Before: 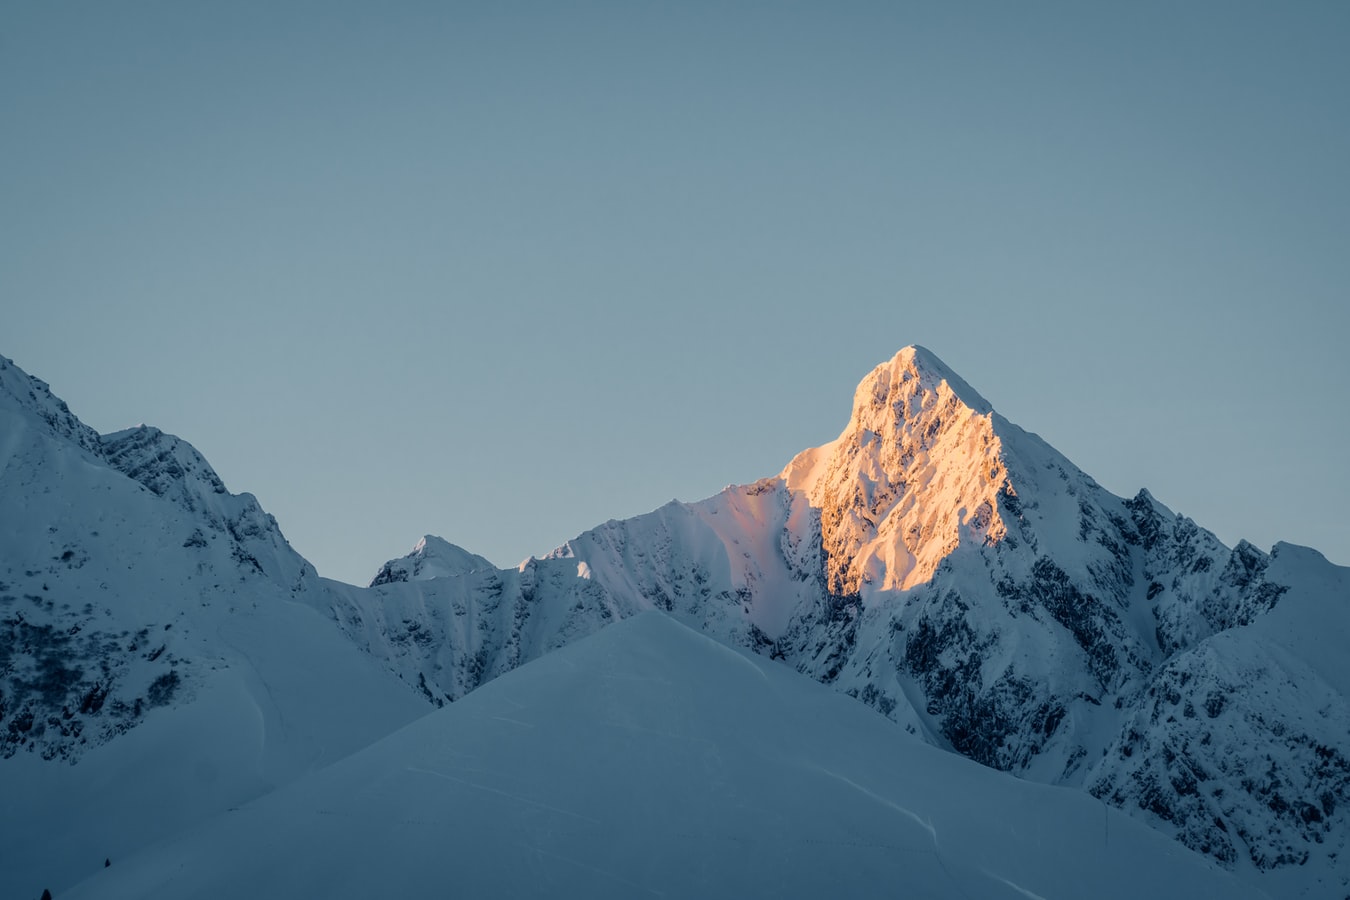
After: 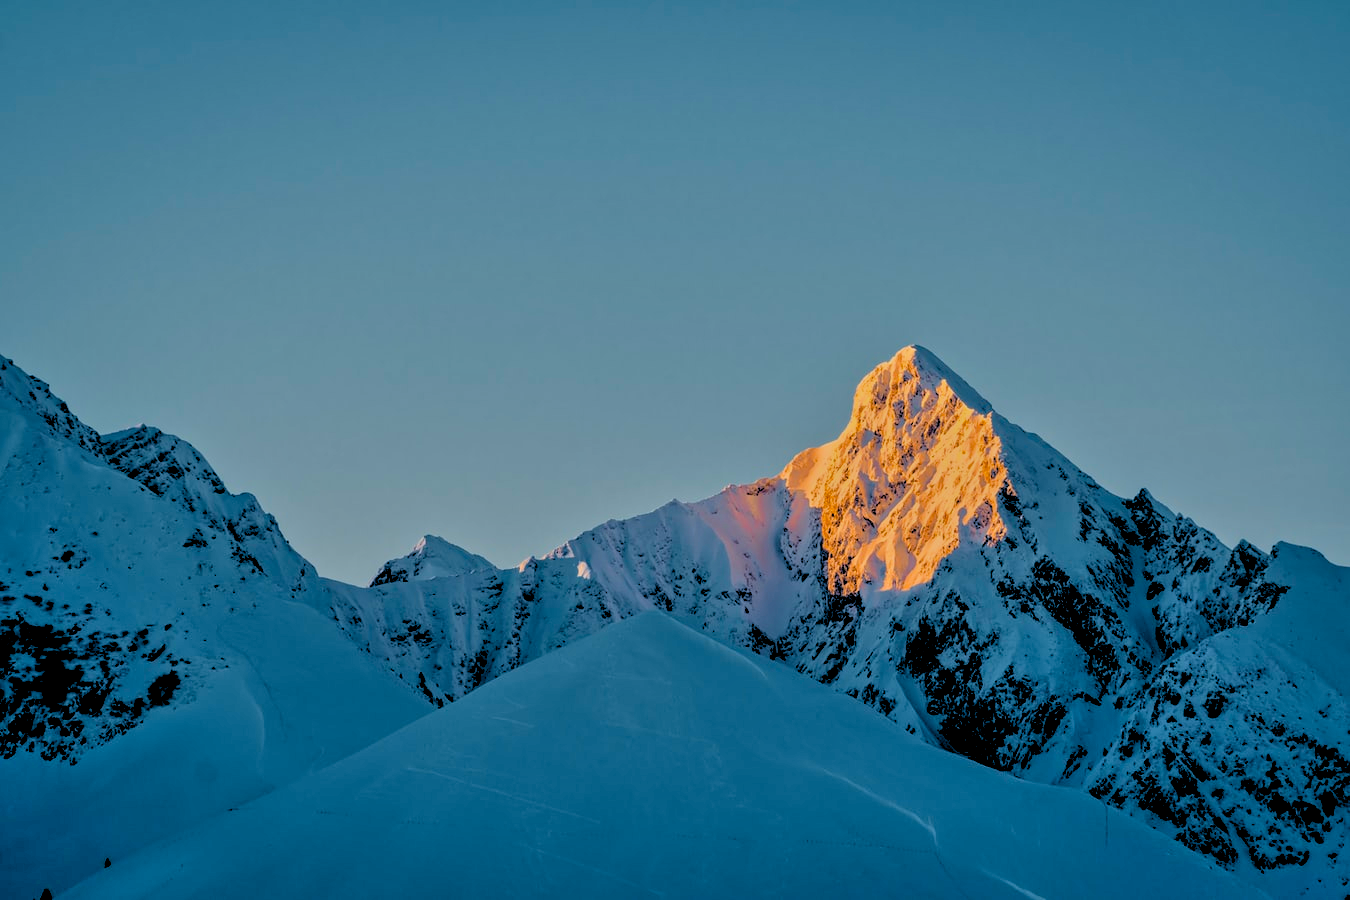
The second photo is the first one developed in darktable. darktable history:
tone equalizer: -8 EV -0.002 EV, -7 EV 0.005 EV, -6 EV -0.008 EV, -5 EV 0.007 EV, -4 EV -0.042 EV, -3 EV -0.233 EV, -2 EV -0.662 EV, -1 EV -0.983 EV, +0 EV -0.969 EV, smoothing diameter 2%, edges refinement/feathering 20, mask exposure compensation -1.57 EV, filter diffusion 5
contrast brightness saturation: saturation 0.18
color balance rgb: perceptual saturation grading › global saturation 25%, global vibrance 20%
haze removal: compatibility mode true, adaptive false
shadows and highlights: soften with gaussian
rgb levels: levels [[0.029, 0.461, 0.922], [0, 0.5, 1], [0, 0.5, 1]]
